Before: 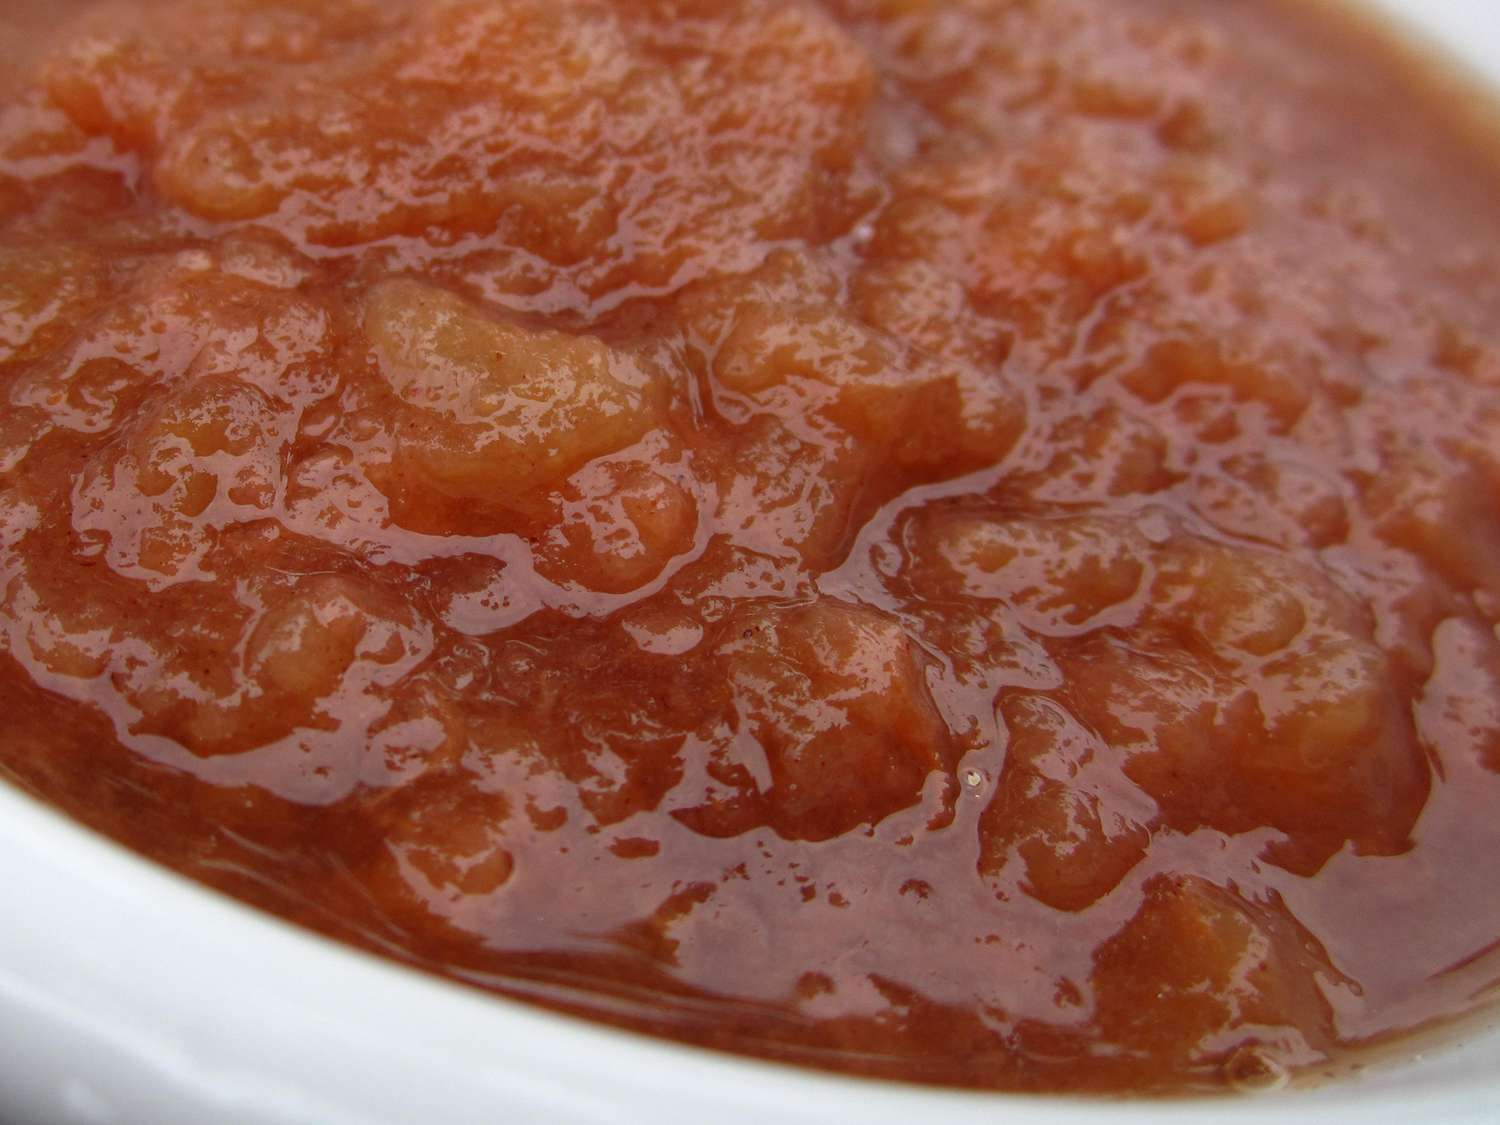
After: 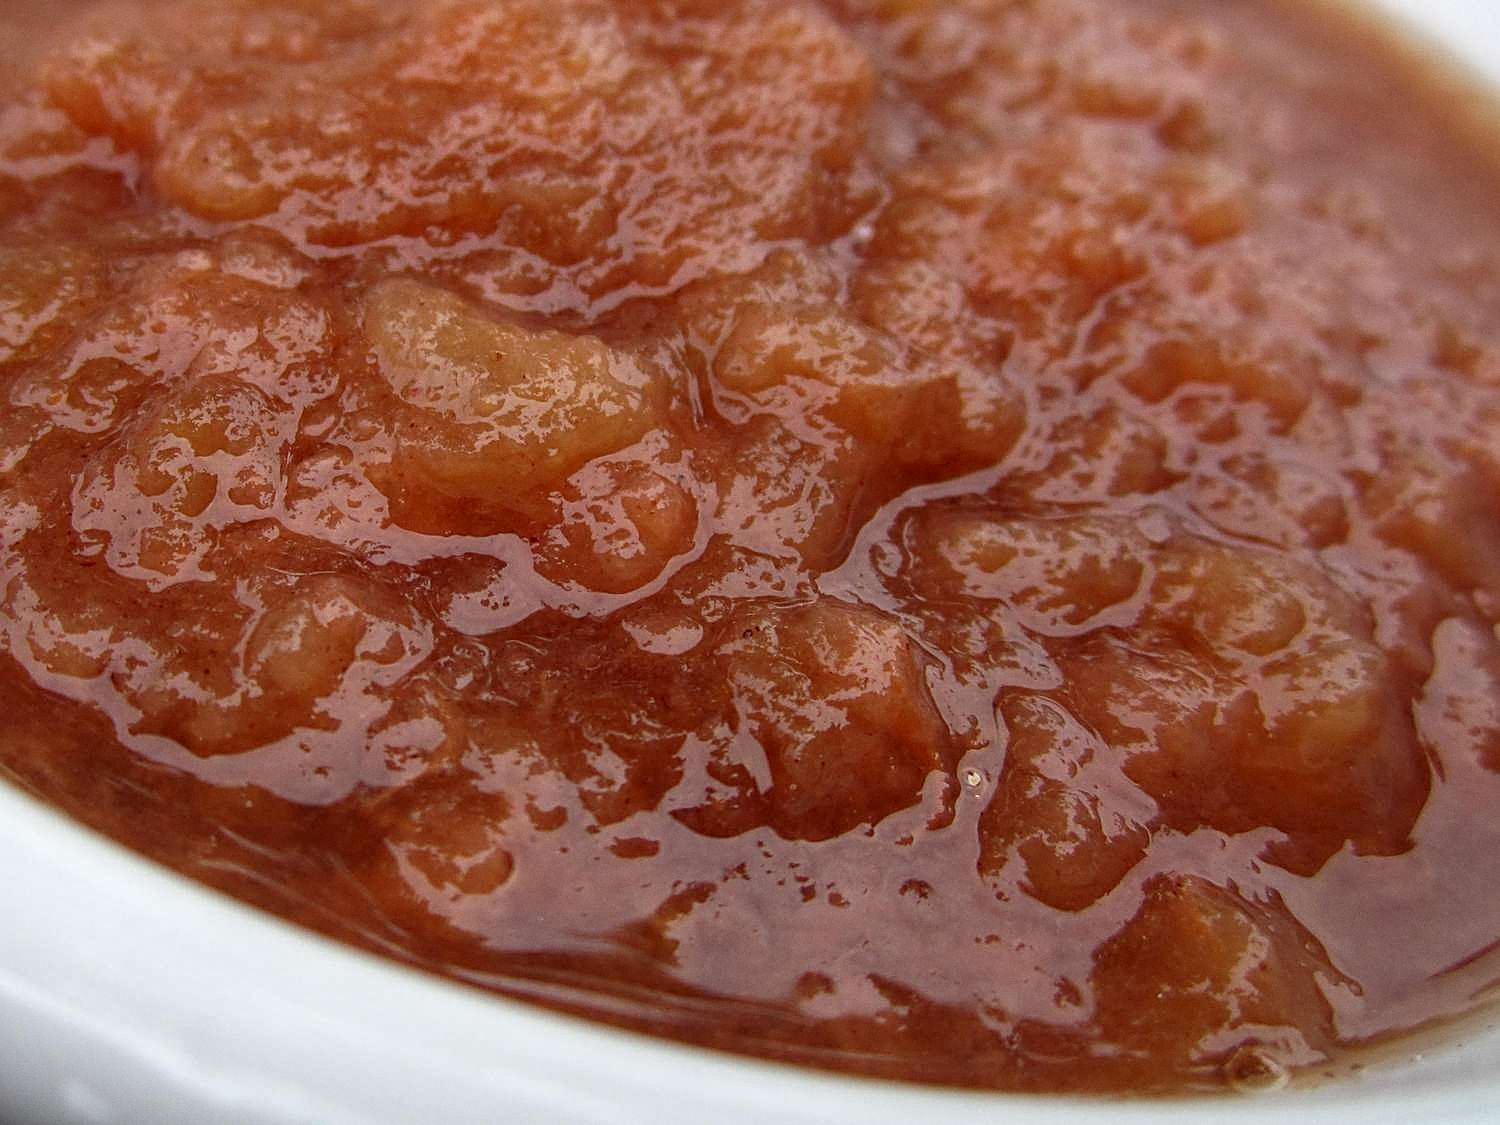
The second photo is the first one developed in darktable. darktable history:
grain: coarseness 0.09 ISO, strength 10%
local contrast: detail 130%
sharpen: on, module defaults
